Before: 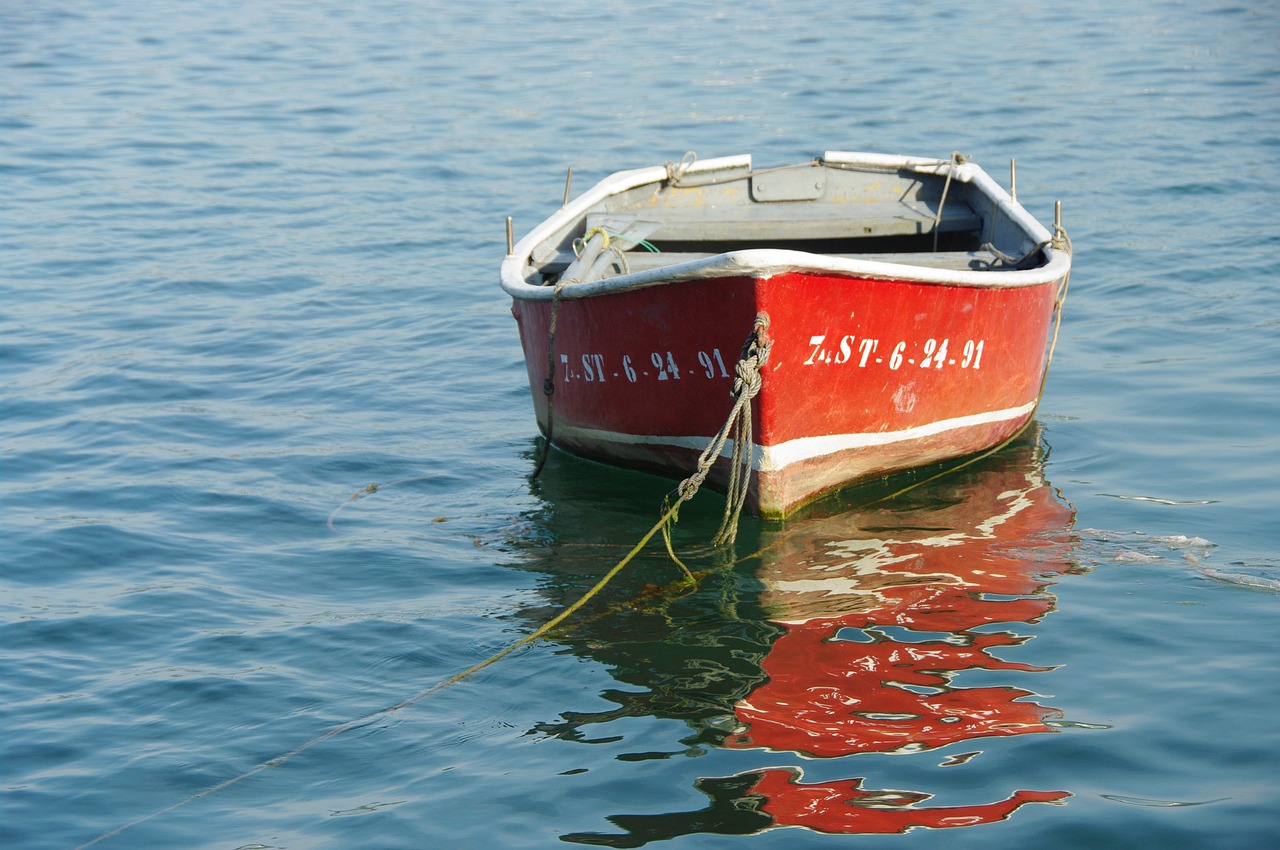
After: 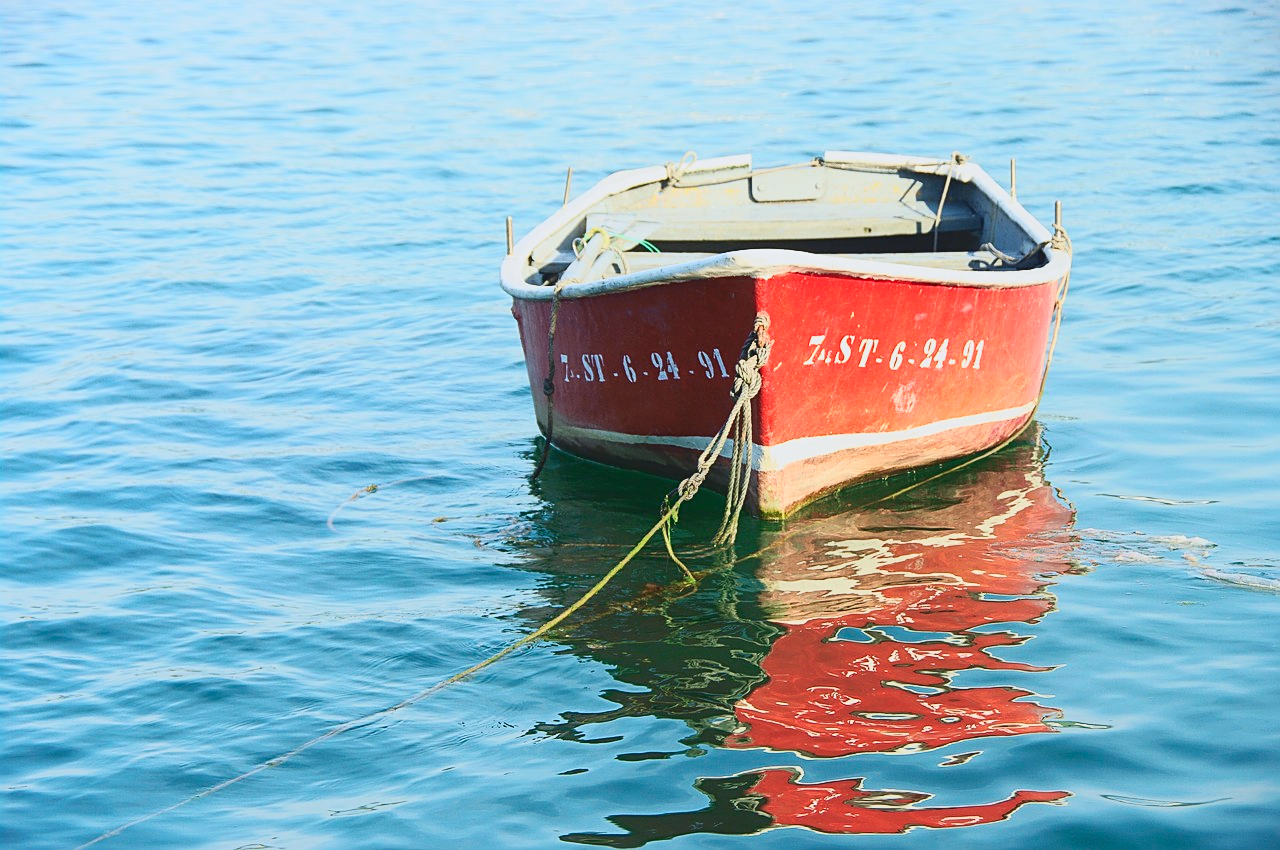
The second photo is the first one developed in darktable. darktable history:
base curve: curves: ch0 [(0, 0) (0.088, 0.125) (0.176, 0.251) (0.354, 0.501) (0.613, 0.749) (1, 0.877)]
tone curve: curves: ch0 [(0, 0.084) (0.155, 0.169) (0.46, 0.466) (0.751, 0.788) (1, 0.961)]; ch1 [(0, 0) (0.43, 0.408) (0.476, 0.469) (0.505, 0.503) (0.553, 0.563) (0.592, 0.581) (0.631, 0.625) (1, 1)]; ch2 [(0, 0) (0.505, 0.495) (0.55, 0.557) (0.583, 0.573) (1, 1)], color space Lab, independent channels, preserve colors none
exposure: exposure 0.153 EV, compensate highlight preservation false
contrast equalizer: octaves 7, y [[0.524, 0.538, 0.547, 0.548, 0.538, 0.524], [0.5 ×6], [0.5 ×6], [0 ×6], [0 ×6]], mix -0.197
sharpen: on, module defaults
